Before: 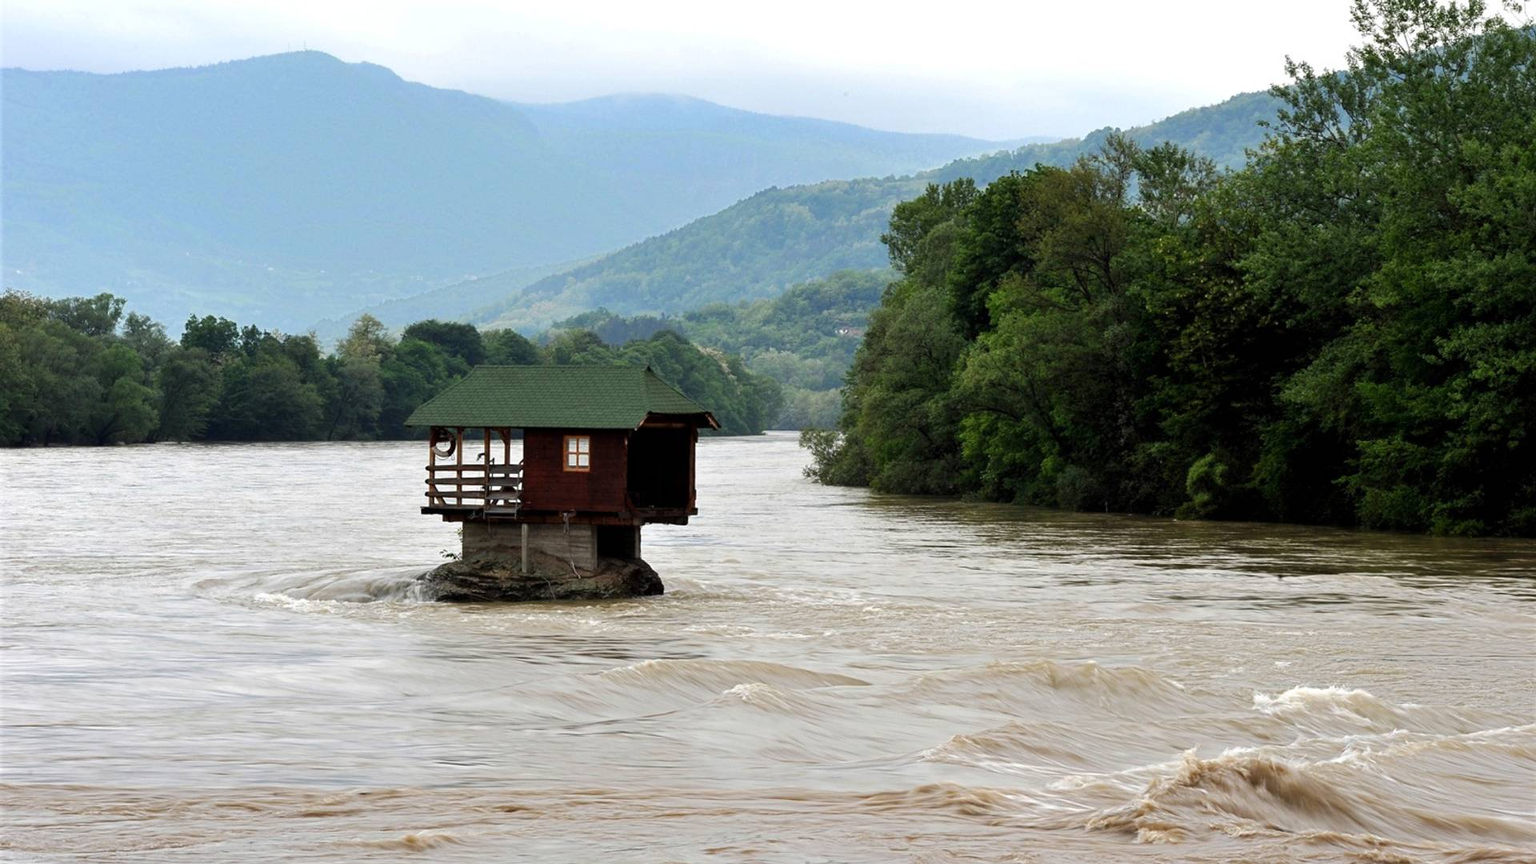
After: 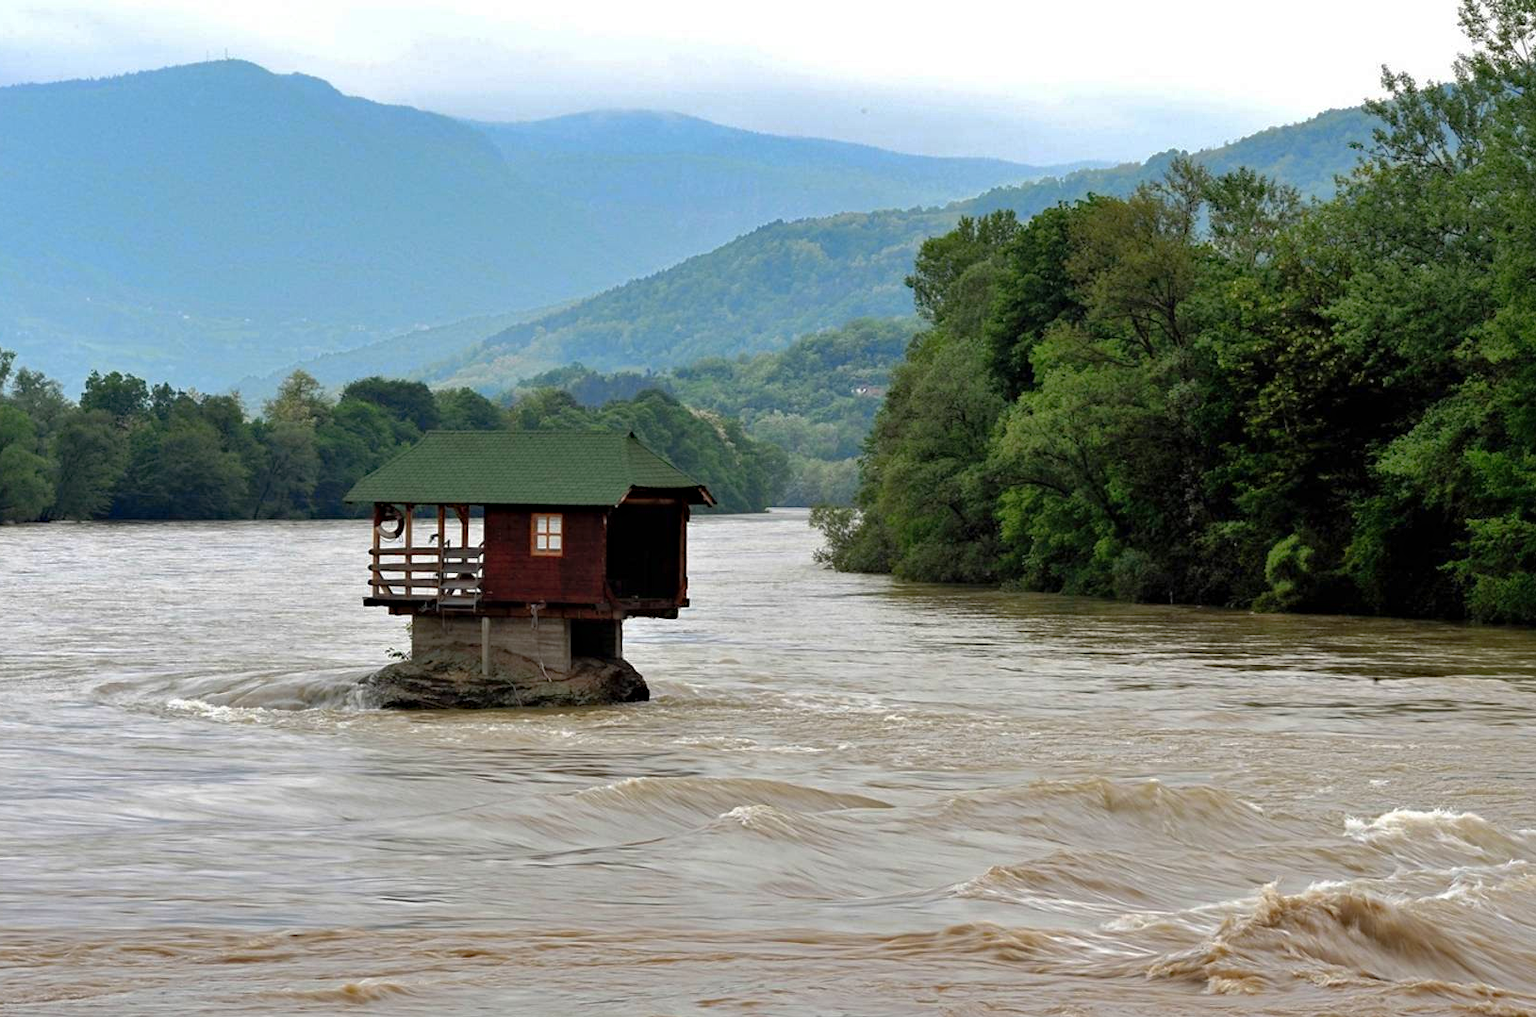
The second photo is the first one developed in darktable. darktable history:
color zones: curves: ch0 [(0.068, 0.464) (0.25, 0.5) (0.48, 0.508) (0.75, 0.536) (0.886, 0.476) (0.967, 0.456)]; ch1 [(0.066, 0.456) (0.25, 0.5) (0.616, 0.508) (0.746, 0.56) (0.934, 0.444)]
crop: left 7.347%, right 7.801%
haze removal: compatibility mode true, adaptive false
shadows and highlights: on, module defaults
